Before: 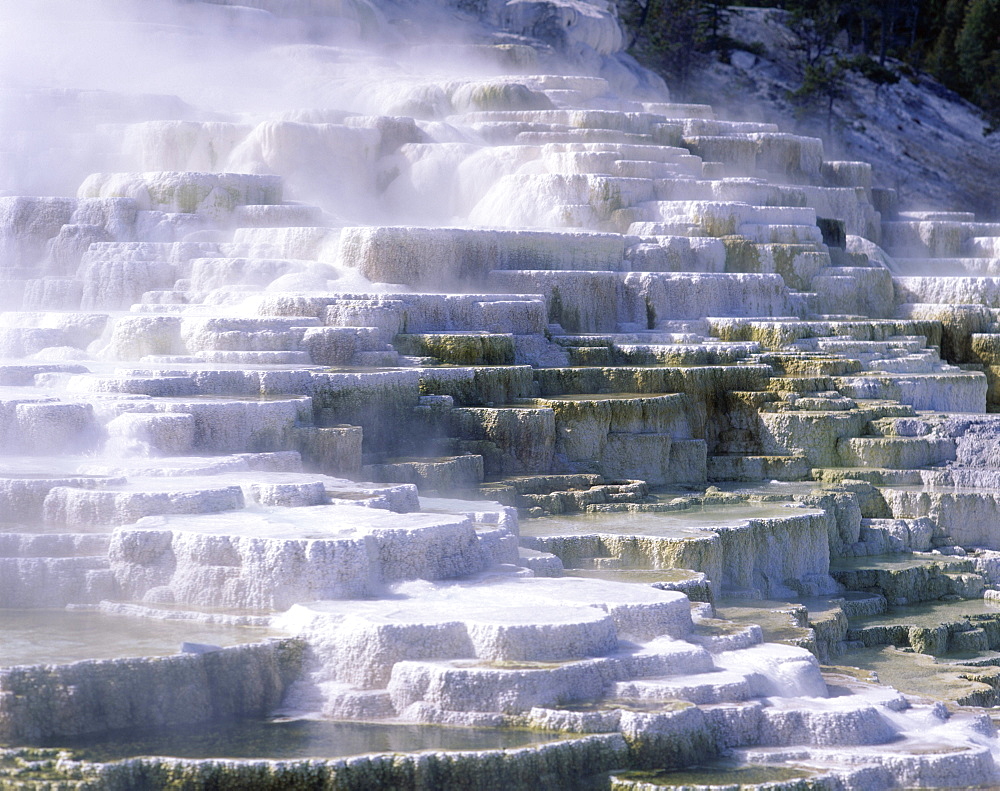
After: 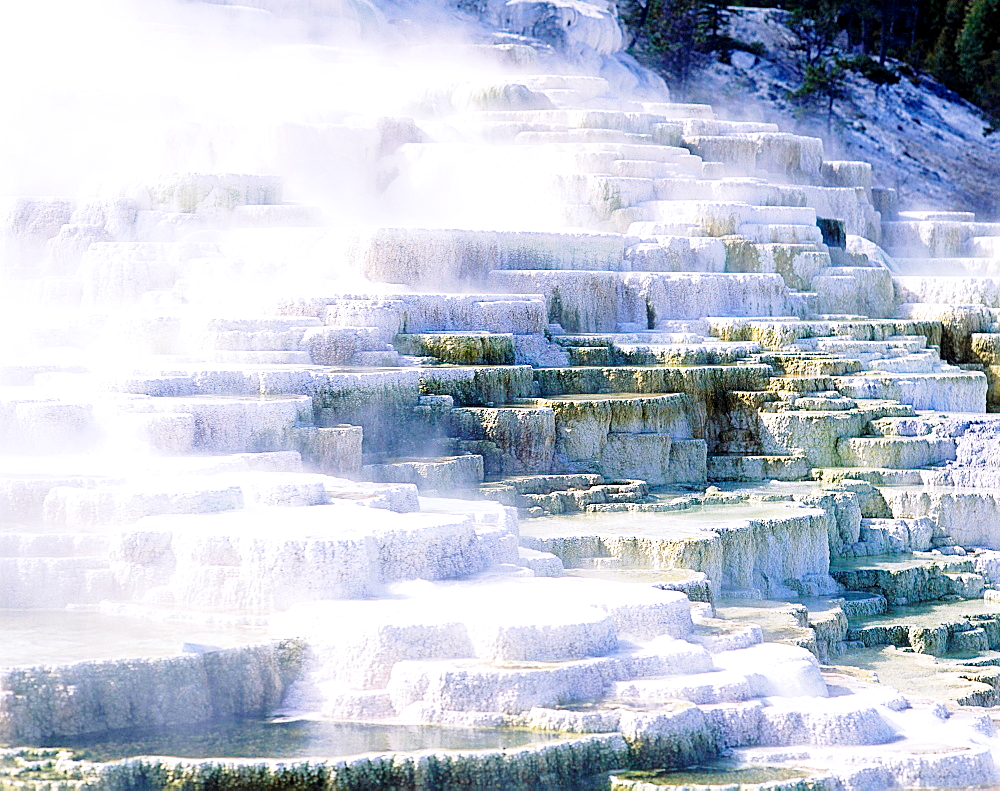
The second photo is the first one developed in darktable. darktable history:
exposure: black level correction 0.001, exposure 0.499 EV, compensate highlight preservation false
sharpen: on, module defaults
base curve: curves: ch0 [(0, 0) (0.028, 0.03) (0.121, 0.232) (0.46, 0.748) (0.859, 0.968) (1, 1)], preserve colors none
